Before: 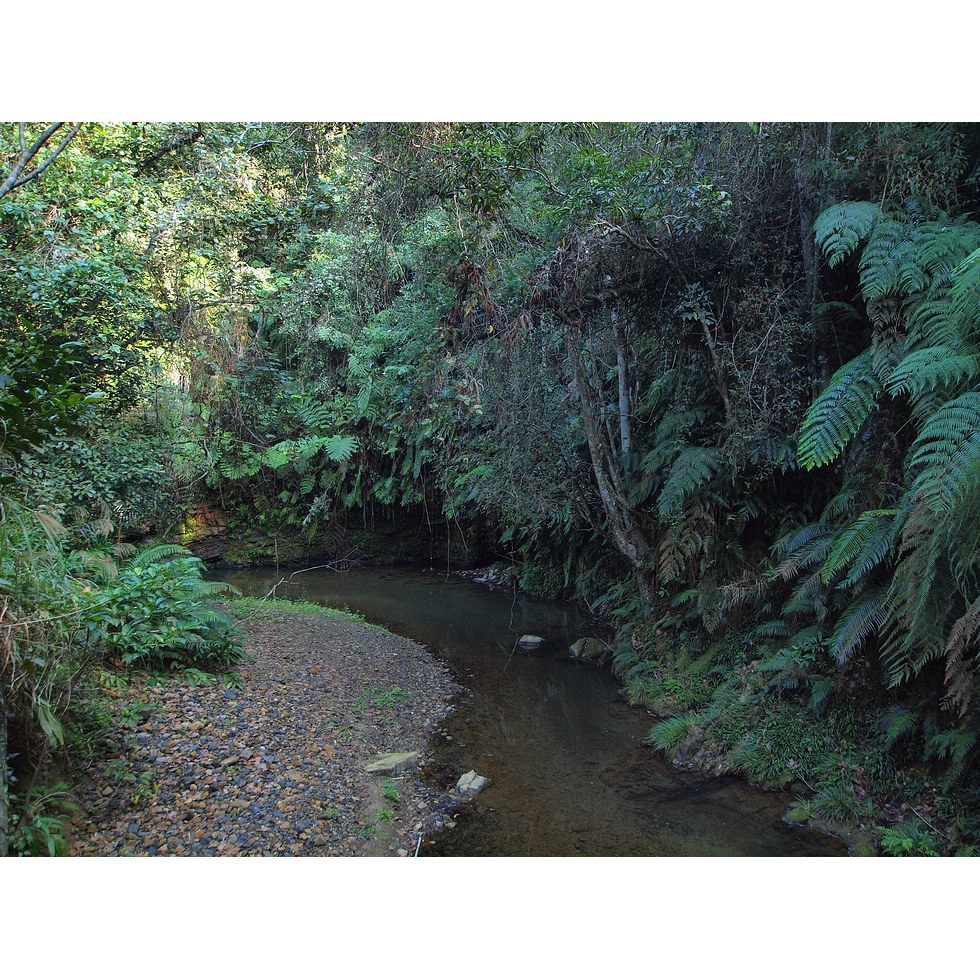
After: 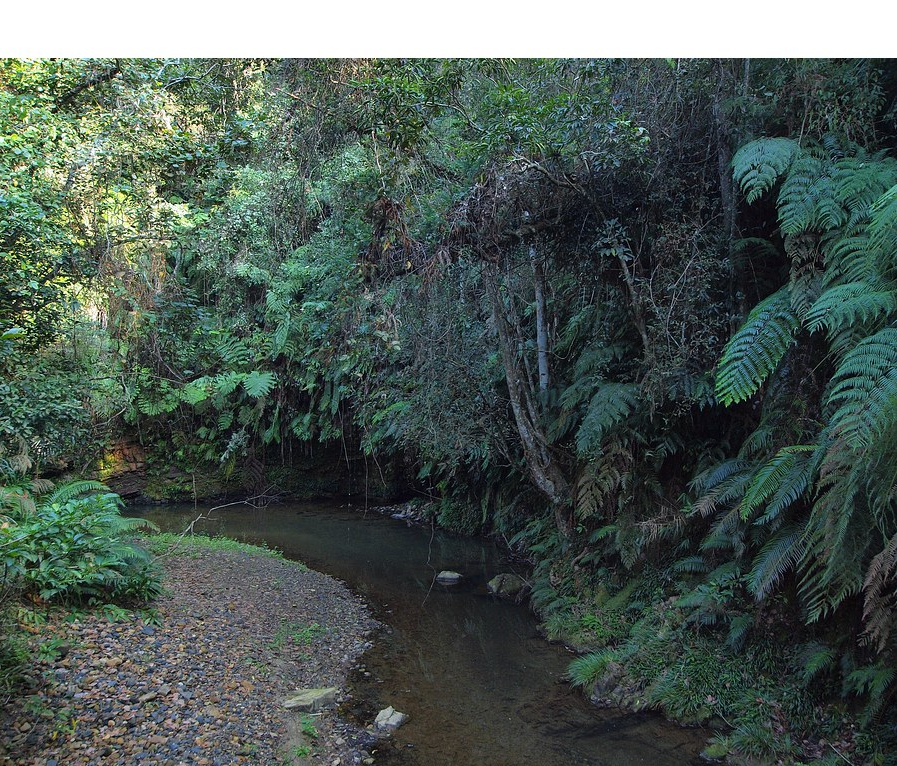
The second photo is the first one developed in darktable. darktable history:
crop: left 8.416%, top 6.605%, bottom 15.198%
